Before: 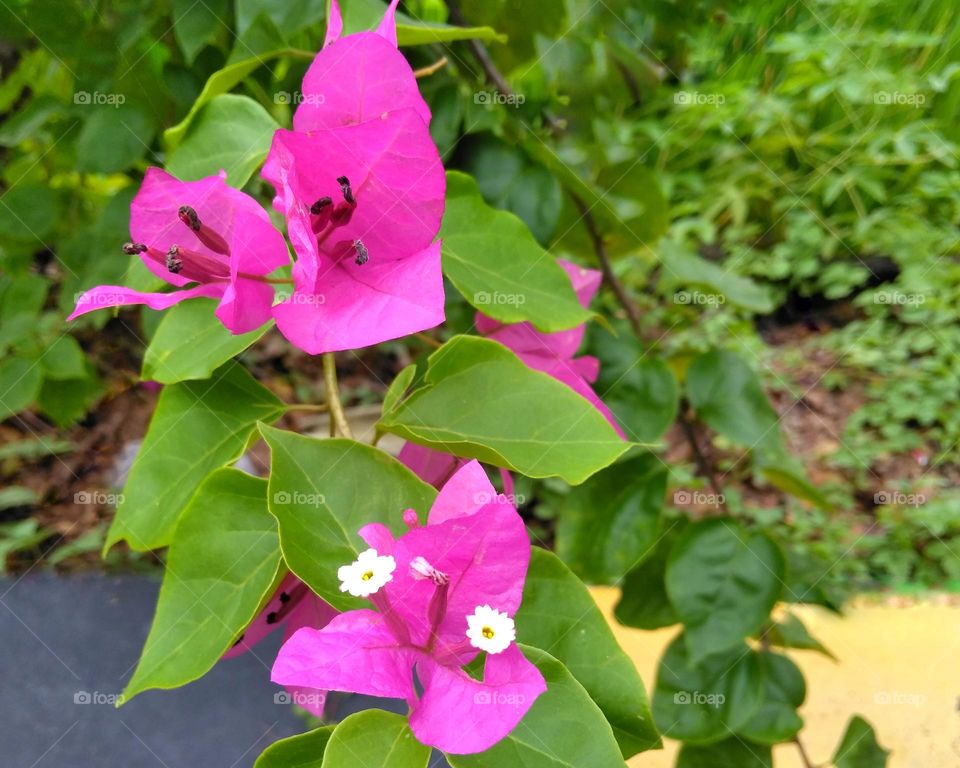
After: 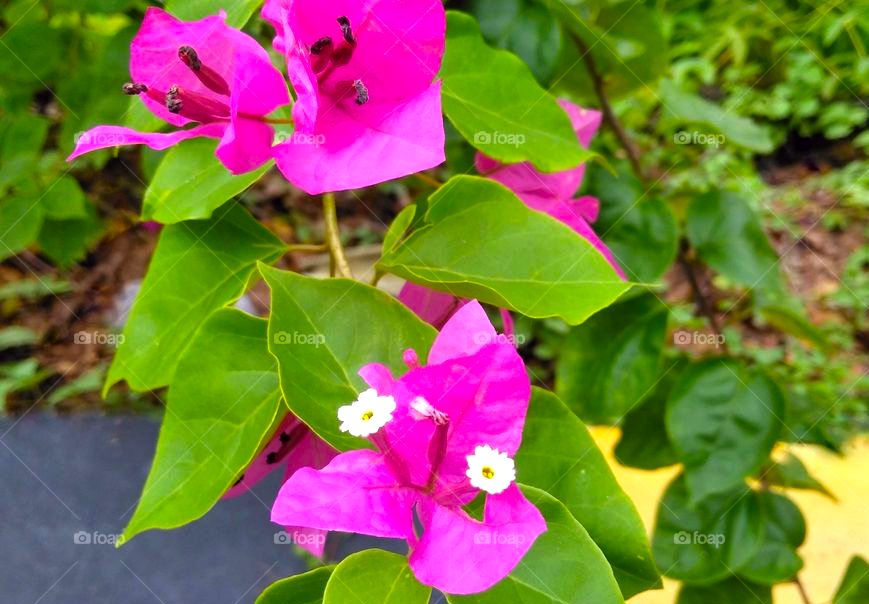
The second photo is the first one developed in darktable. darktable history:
crop: top 20.916%, right 9.437%, bottom 0.316%
color balance: lift [1, 1.001, 0.999, 1.001], gamma [1, 1.004, 1.007, 0.993], gain [1, 0.991, 0.987, 1.013], contrast 7.5%, contrast fulcrum 10%, output saturation 115%
